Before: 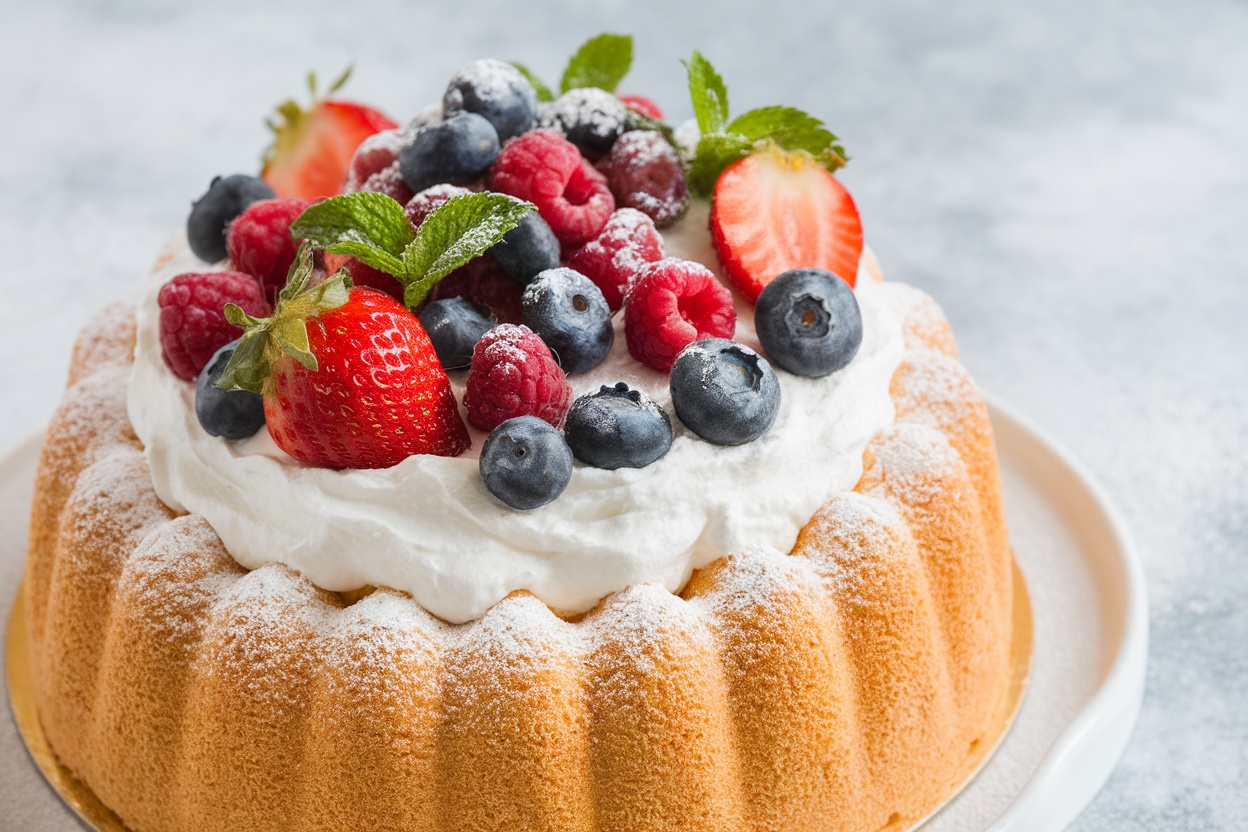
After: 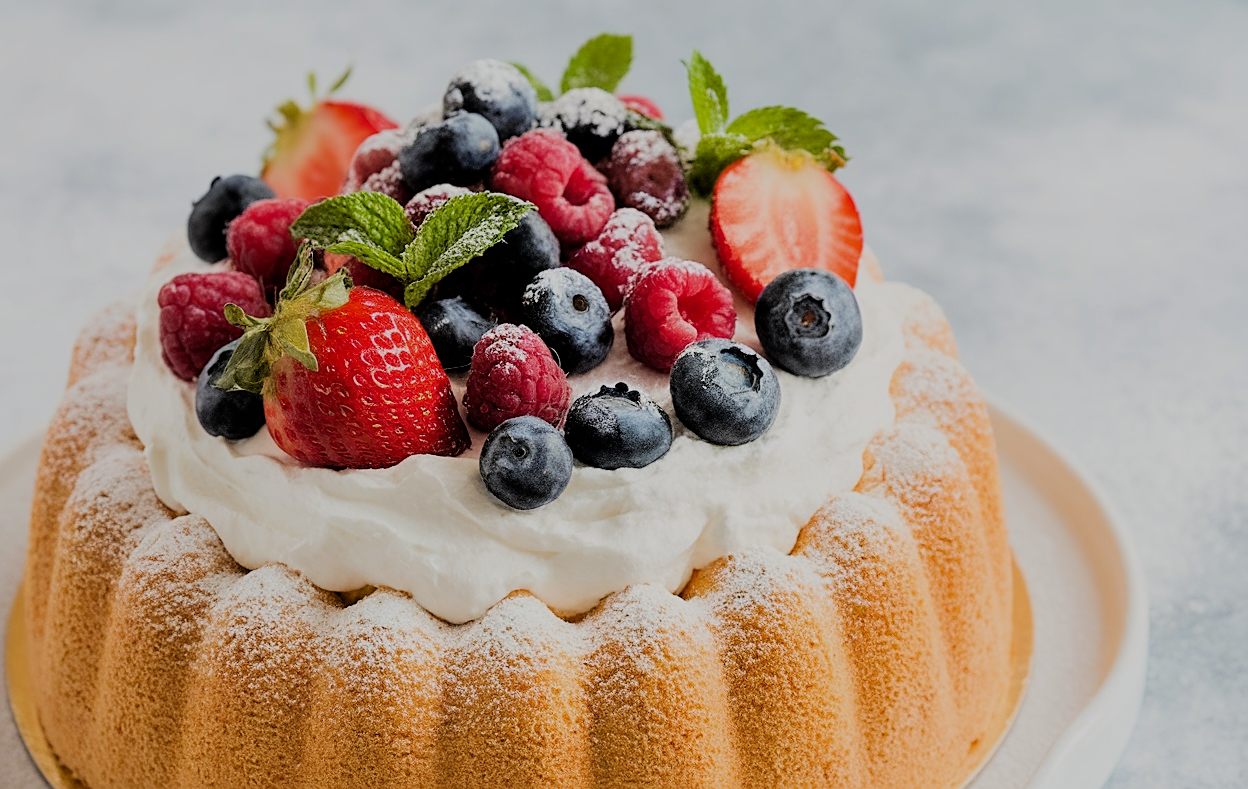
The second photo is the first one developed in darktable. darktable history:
velvia: strength 15%
crop and rotate: top 0%, bottom 5.097%
sharpen: on, module defaults
exposure: exposure -0.21 EV, compensate highlight preservation false
color calibration: x 0.342, y 0.355, temperature 5146 K
filmic rgb: black relative exposure -4.14 EV, white relative exposure 5.1 EV, hardness 2.11, contrast 1.165
